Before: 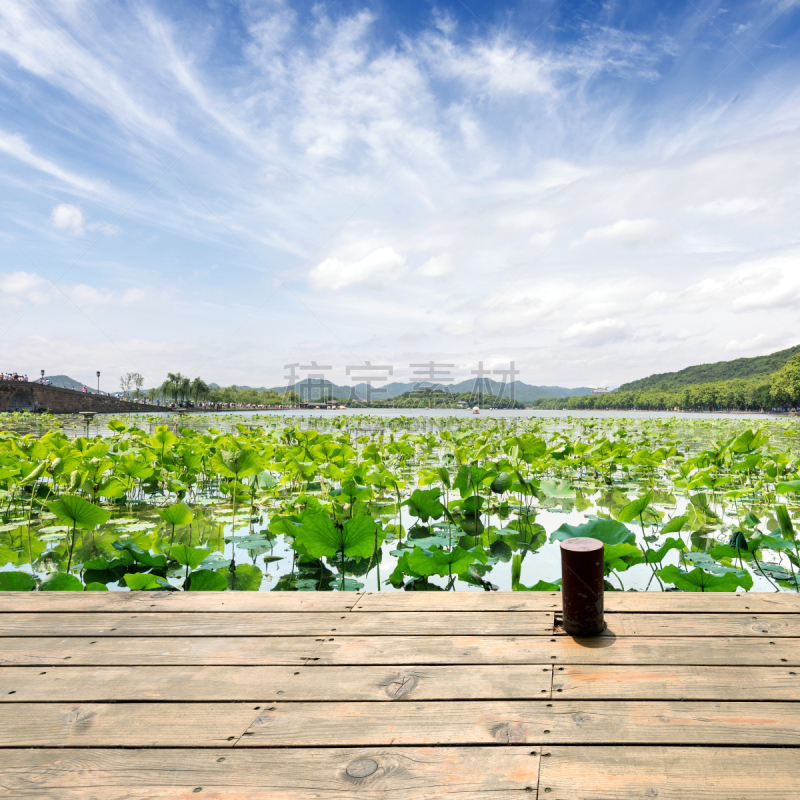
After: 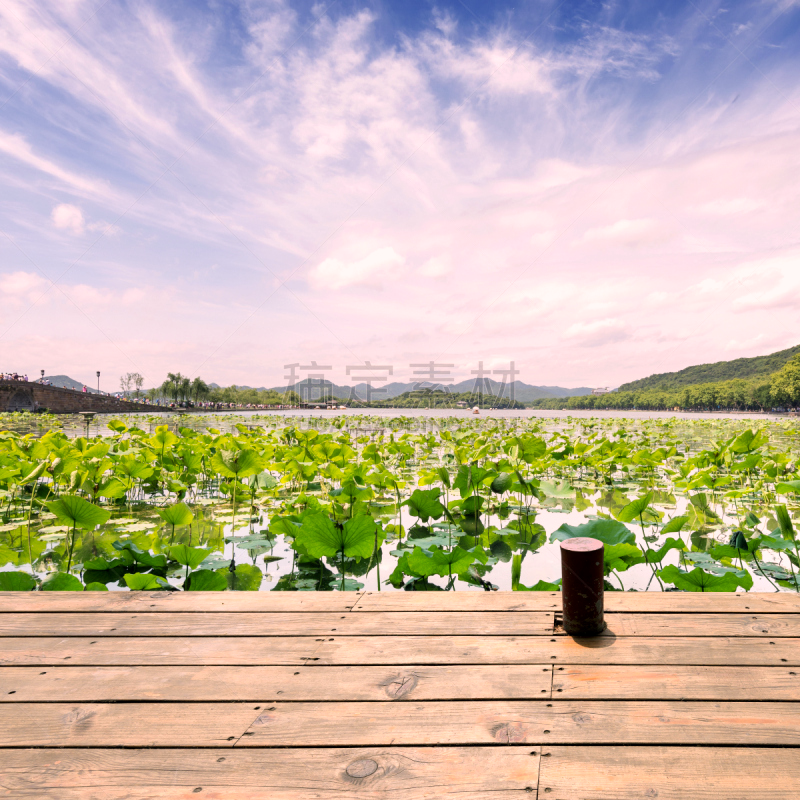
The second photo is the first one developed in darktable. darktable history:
color correction: highlights a* 12.23, highlights b* 5.41
exposure: black level correction 0.001, exposure 0.014 EV, compensate highlight preservation false
